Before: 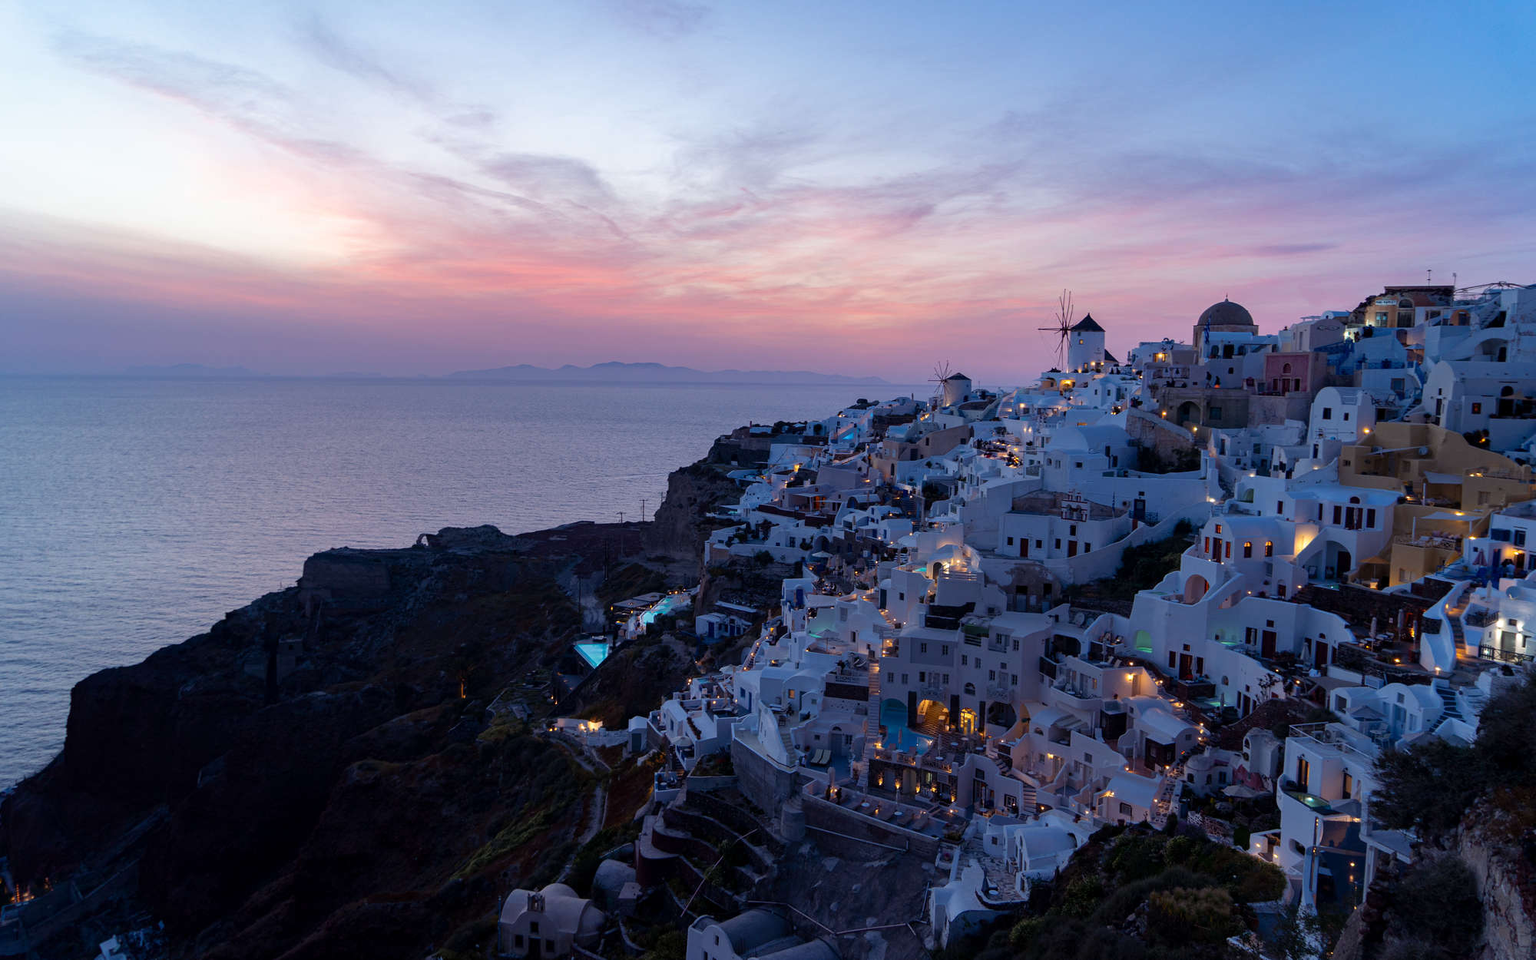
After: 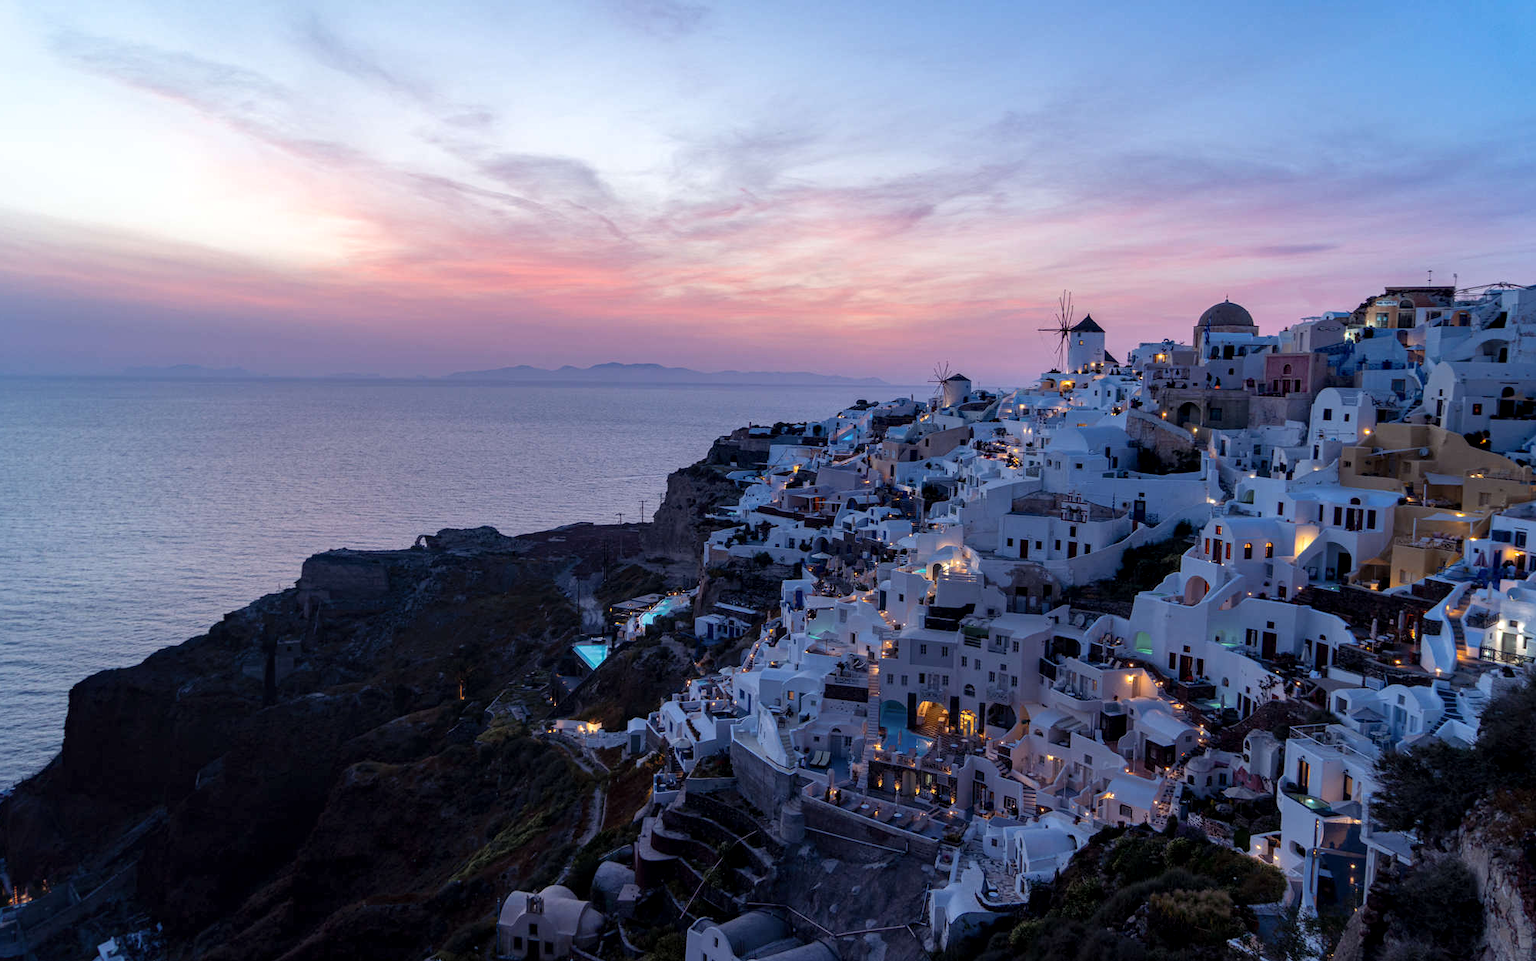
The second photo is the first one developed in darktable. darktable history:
contrast brightness saturation: contrast 0.05, brightness 0.059, saturation 0.011
crop and rotate: left 0.196%, bottom 0.01%
local contrast: on, module defaults
